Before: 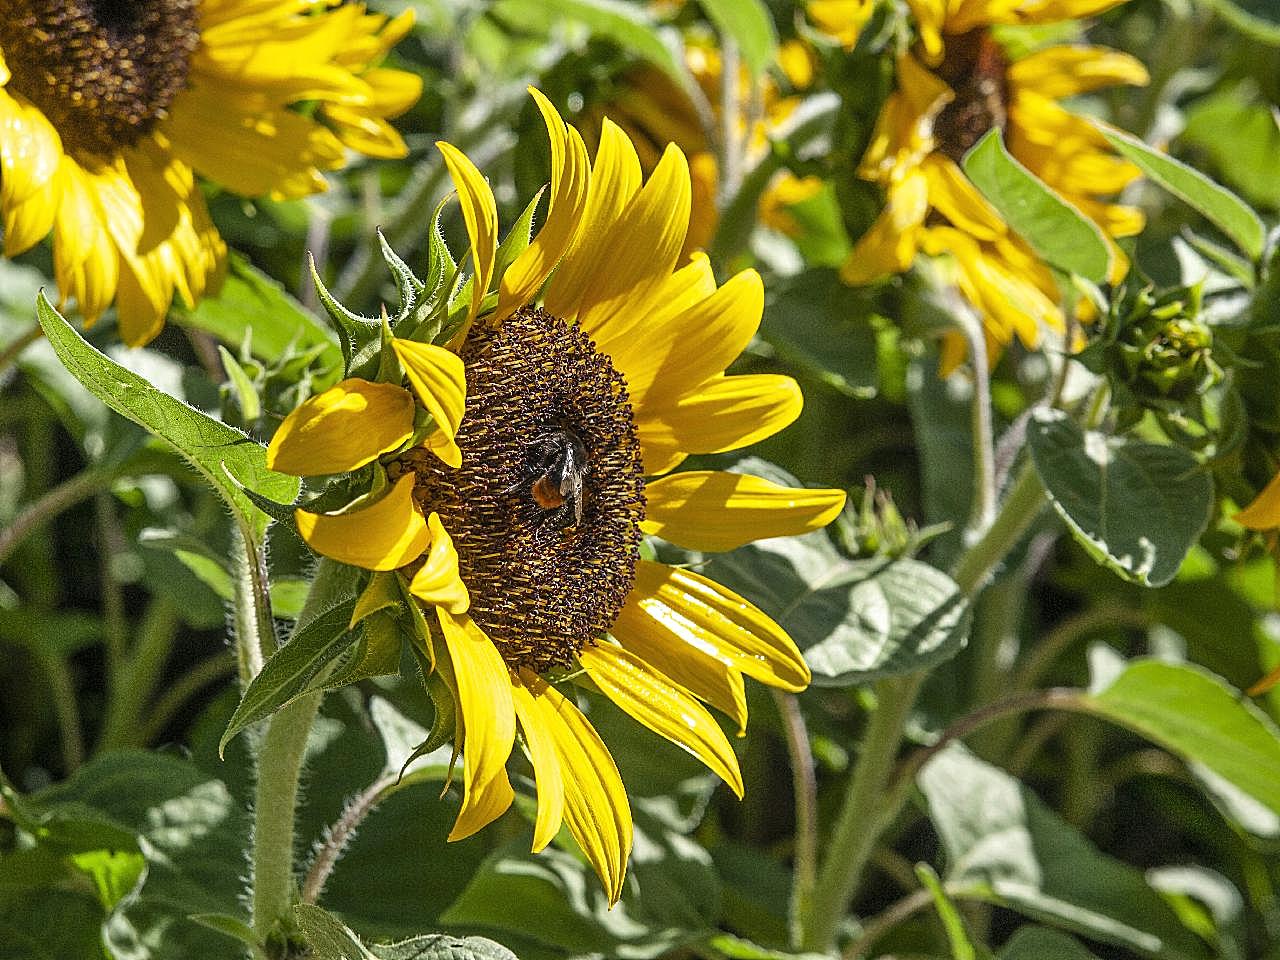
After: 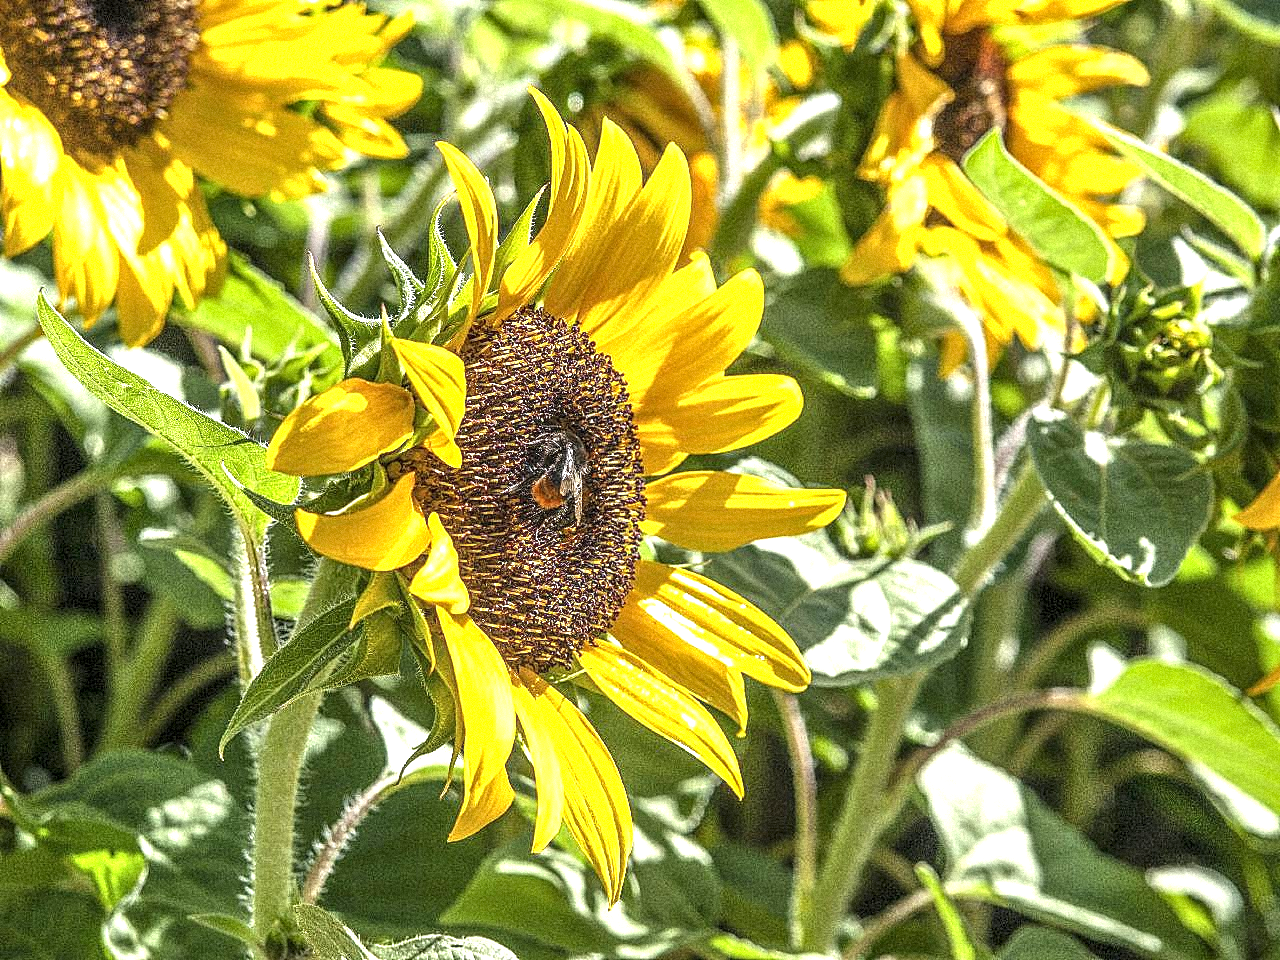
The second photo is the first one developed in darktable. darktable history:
grain: mid-tones bias 0%
exposure: black level correction 0, exposure 1 EV, compensate exposure bias true, compensate highlight preservation false
local contrast: detail 130%
